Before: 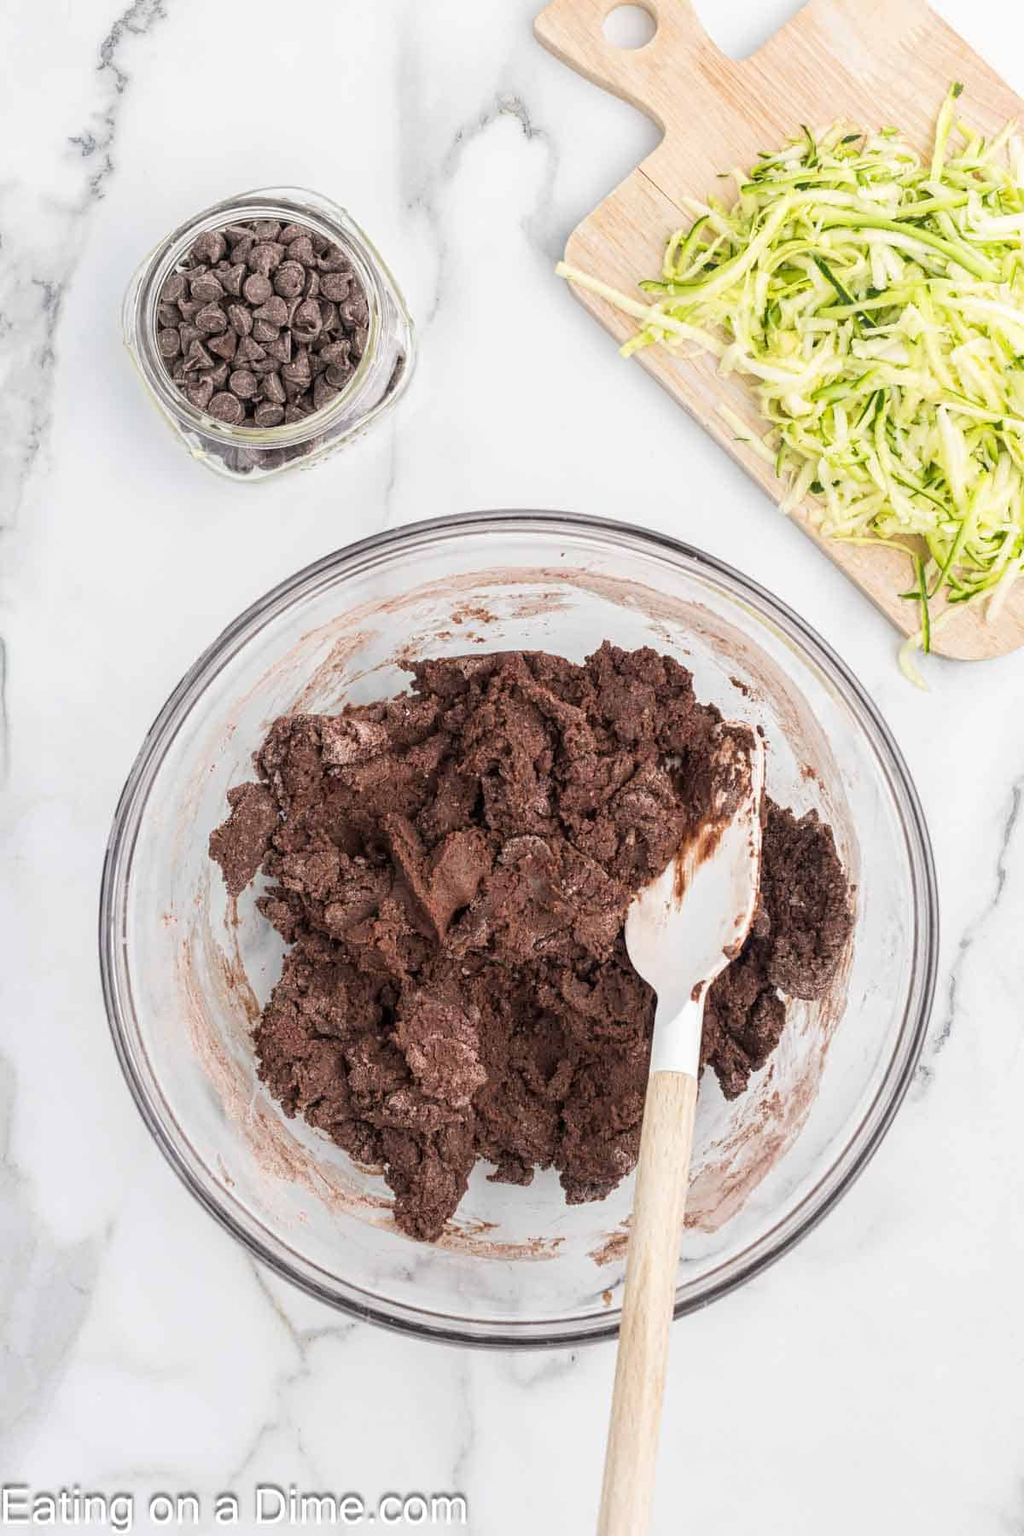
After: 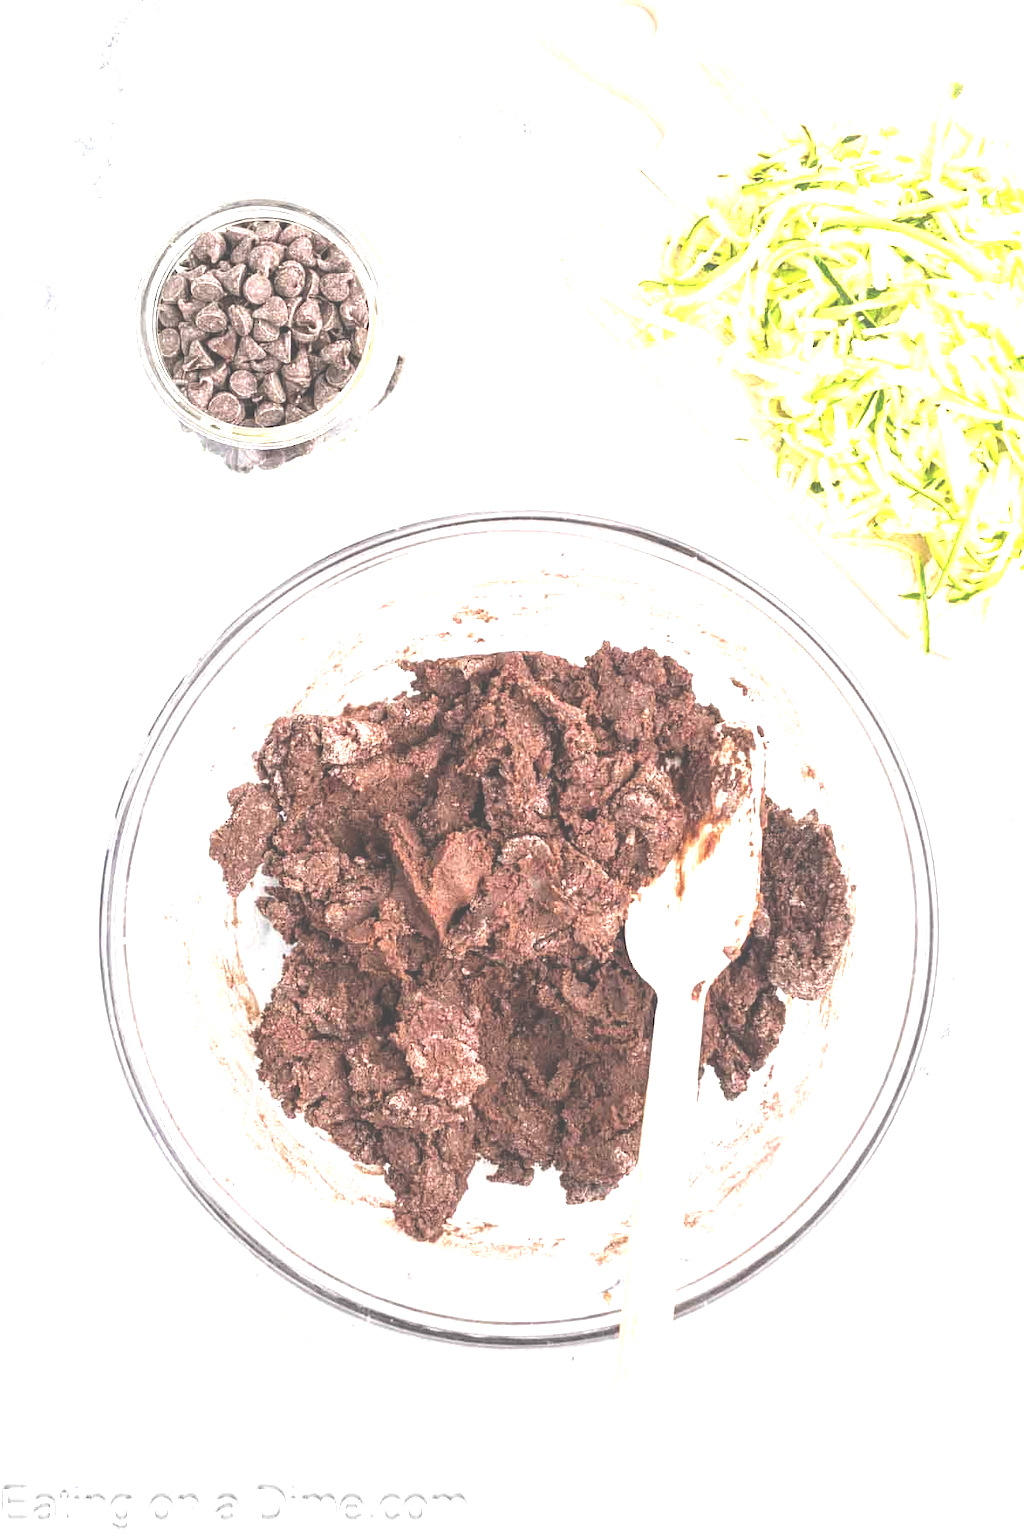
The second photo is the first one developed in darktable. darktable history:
exposure: black level correction -0.024, exposure 1.393 EV, compensate highlight preservation false
